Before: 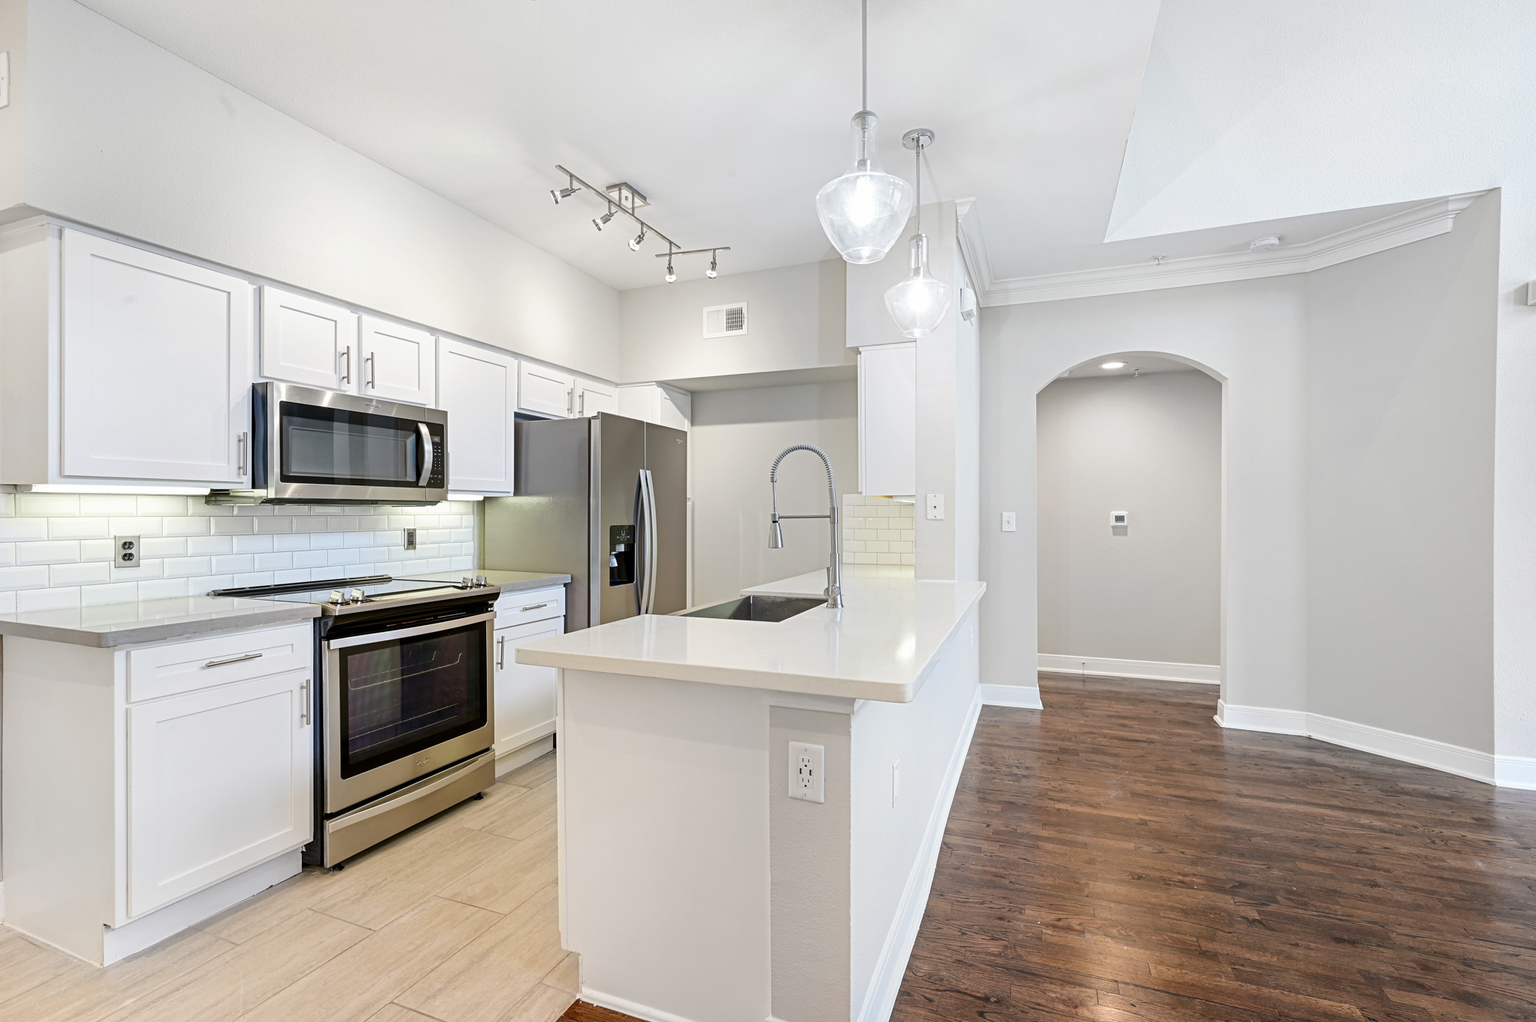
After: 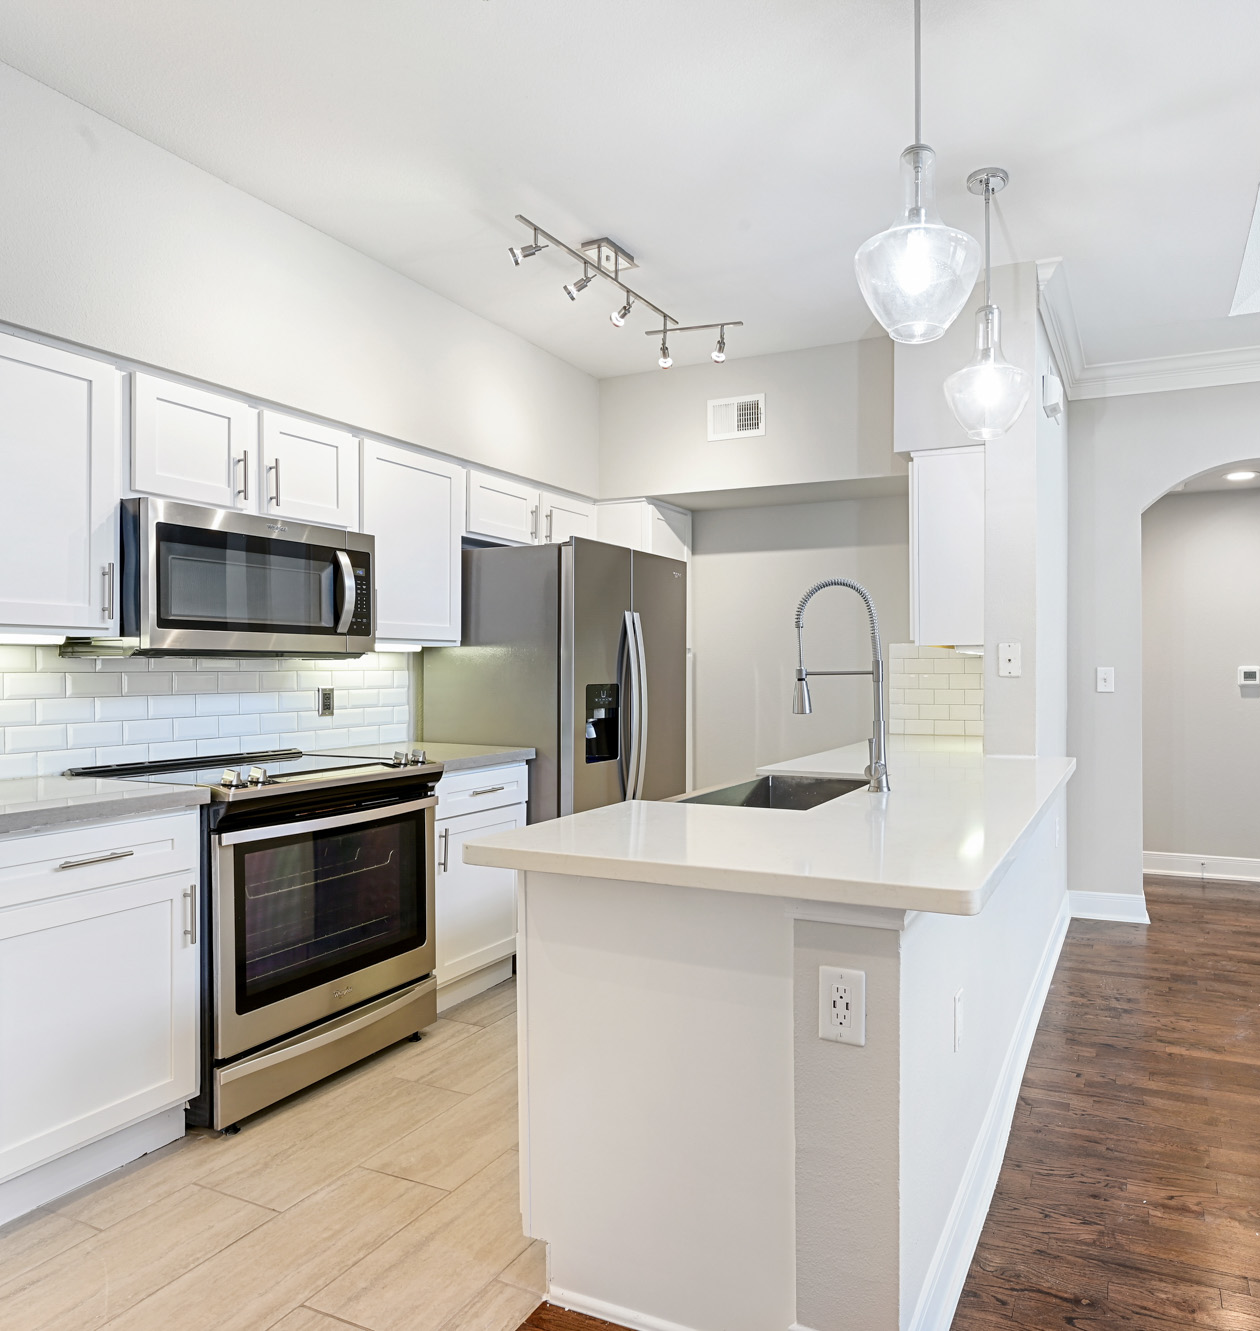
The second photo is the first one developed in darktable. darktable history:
crop: left 10.434%, right 26.526%
